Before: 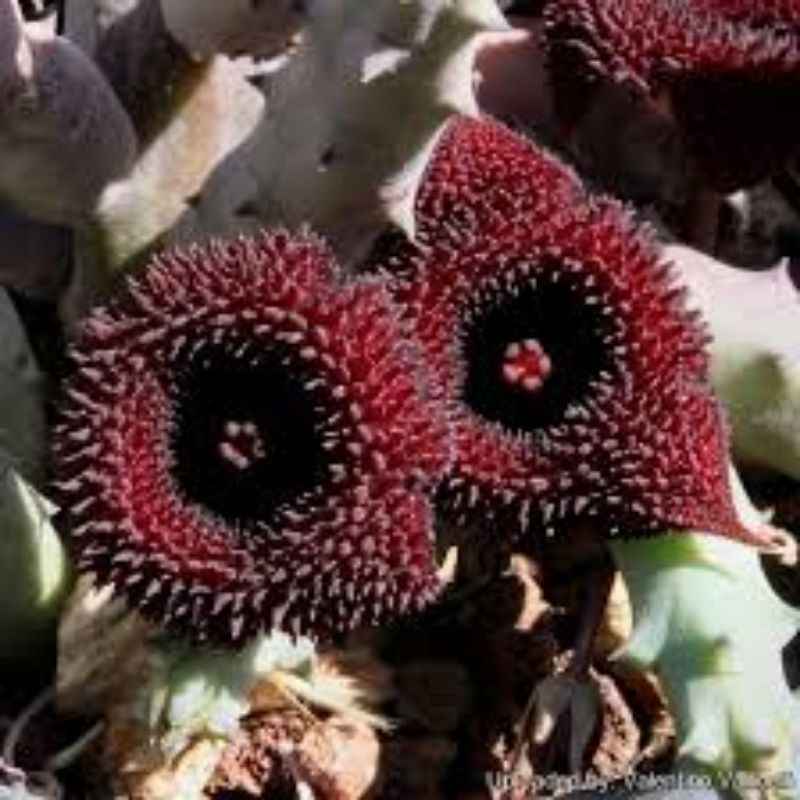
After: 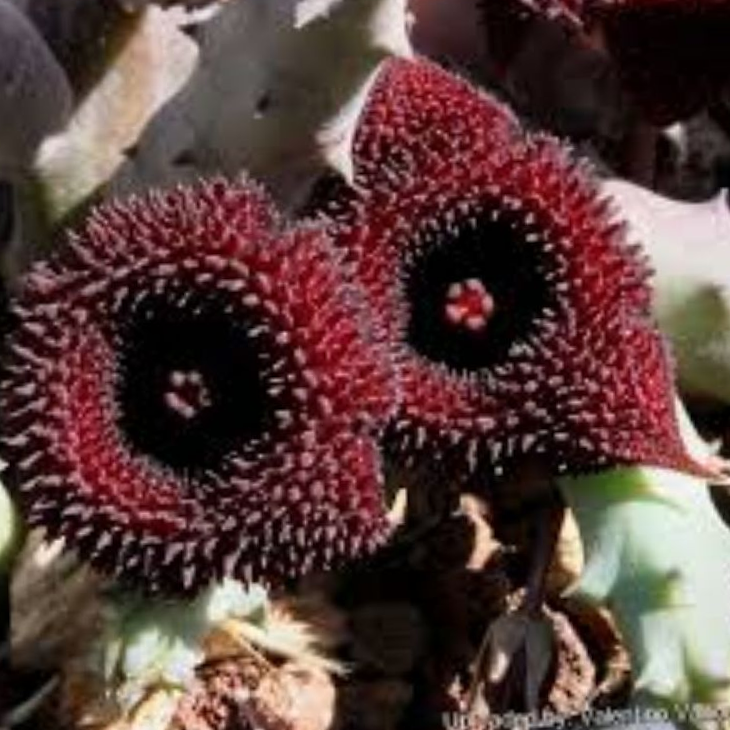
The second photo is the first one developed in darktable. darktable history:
exposure: compensate exposure bias true, compensate highlight preservation false
crop and rotate: angle 1.96°, left 5.673%, top 5.673%
